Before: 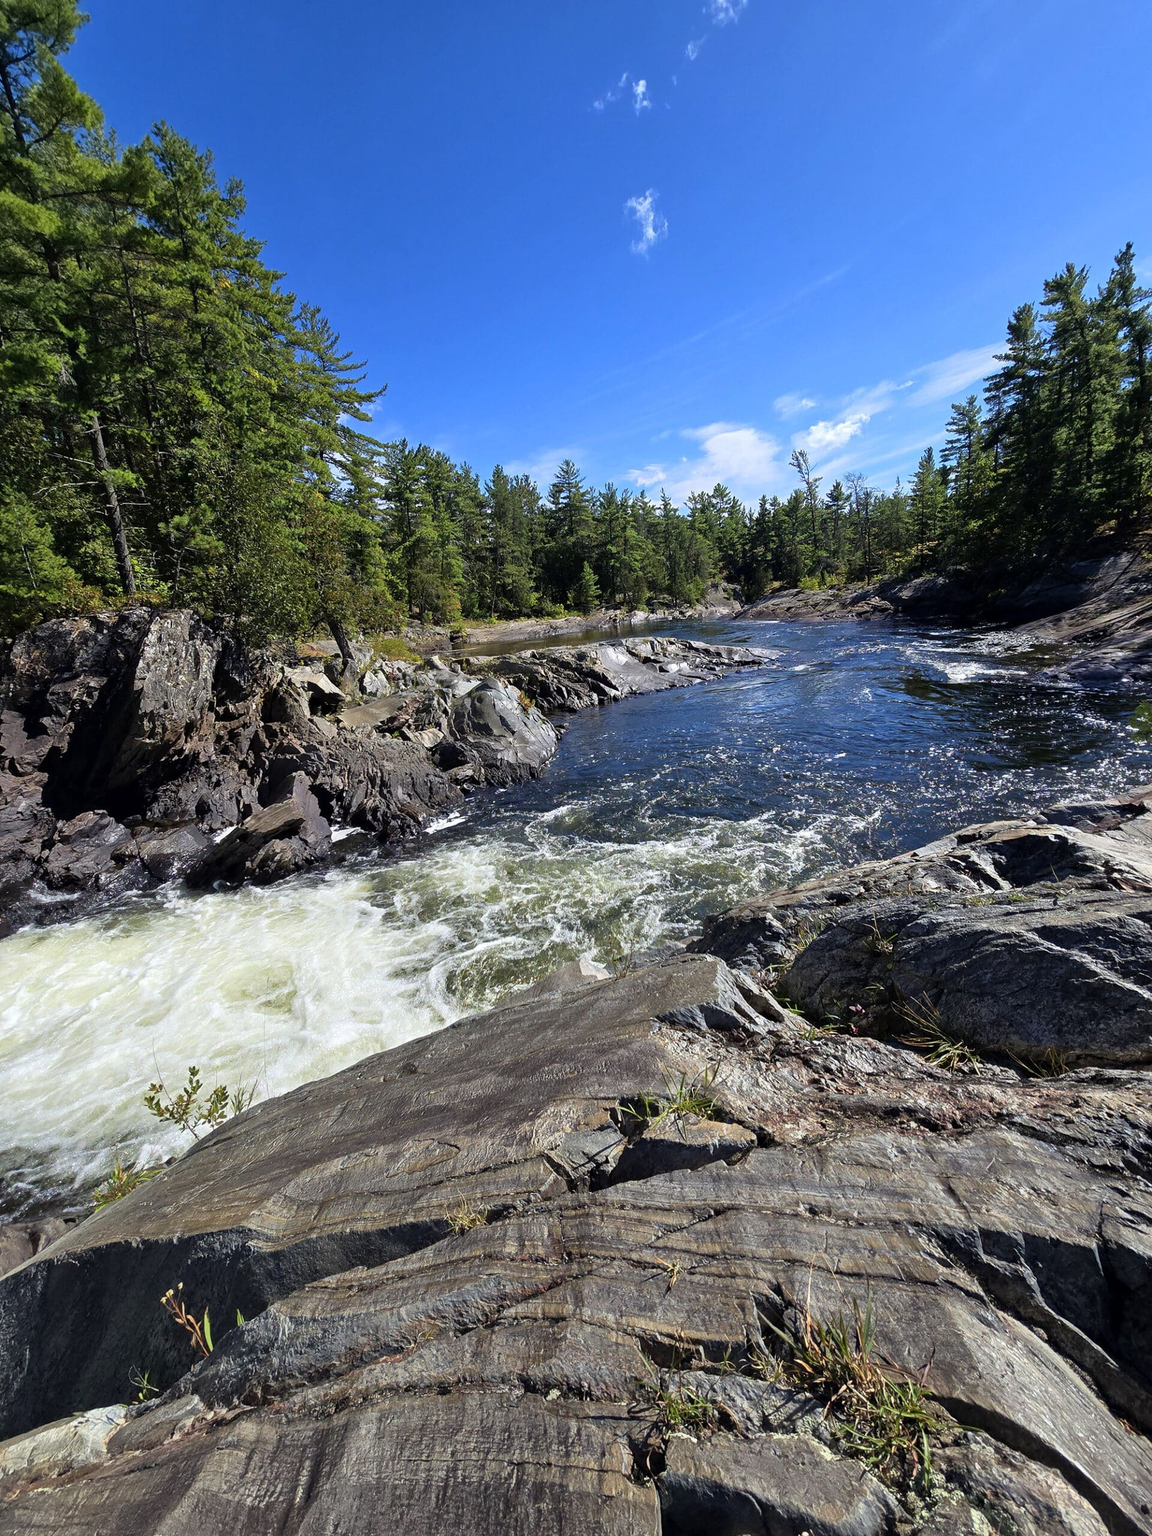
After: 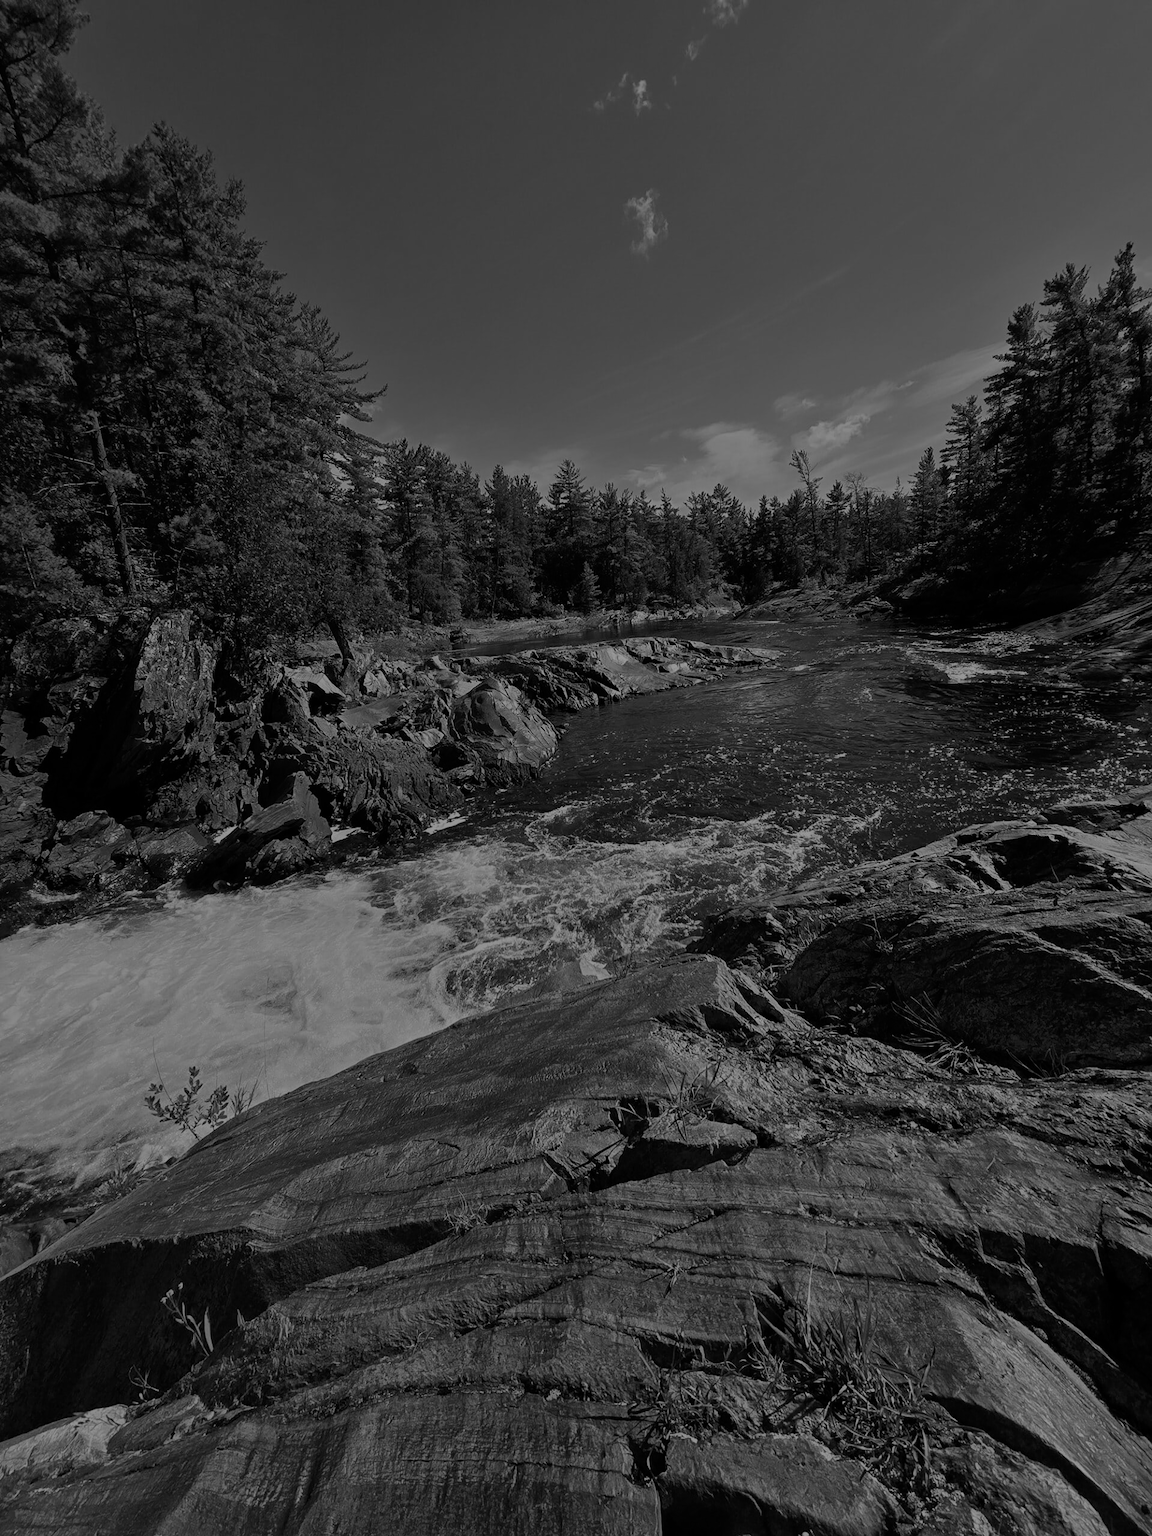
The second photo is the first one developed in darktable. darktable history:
monochrome: on, module defaults
tone equalizer: -8 EV -2 EV, -7 EV -2 EV, -6 EV -2 EV, -5 EV -2 EV, -4 EV -2 EV, -3 EV -2 EV, -2 EV -2 EV, -1 EV -1.63 EV, +0 EV -2 EV
